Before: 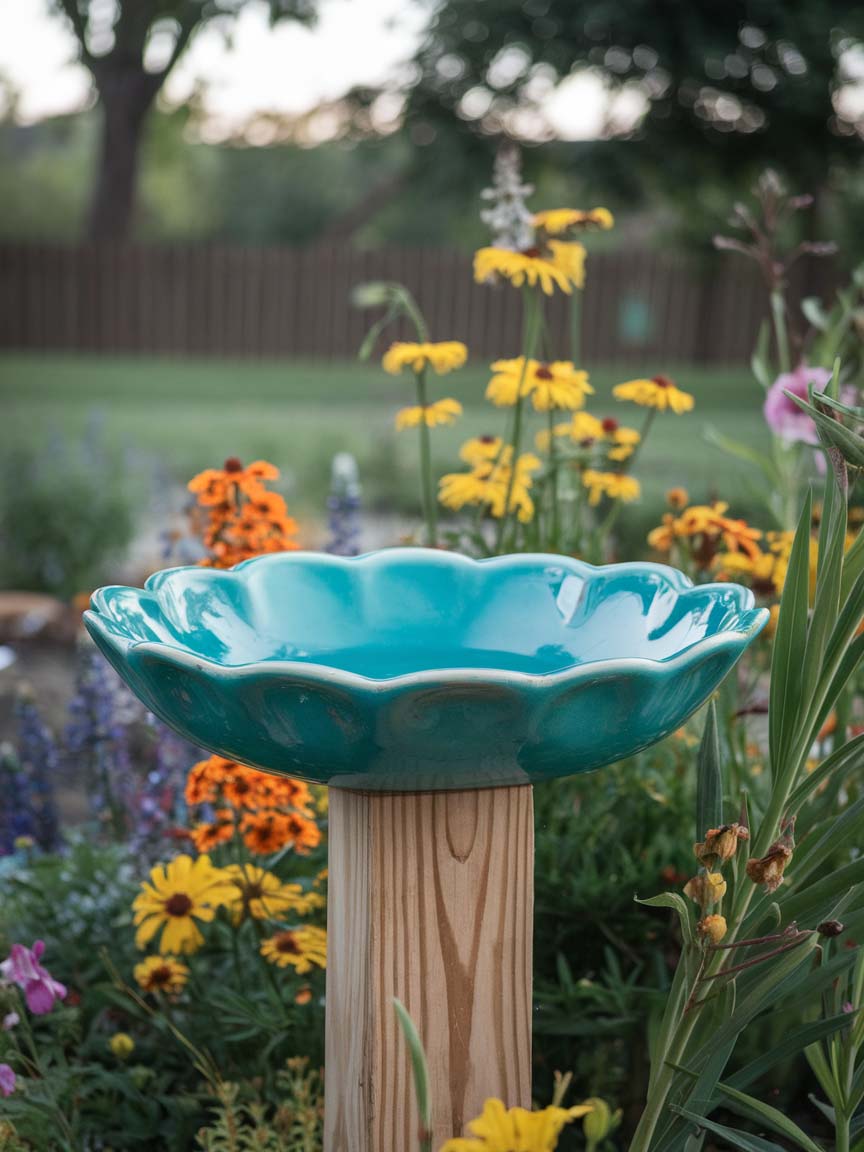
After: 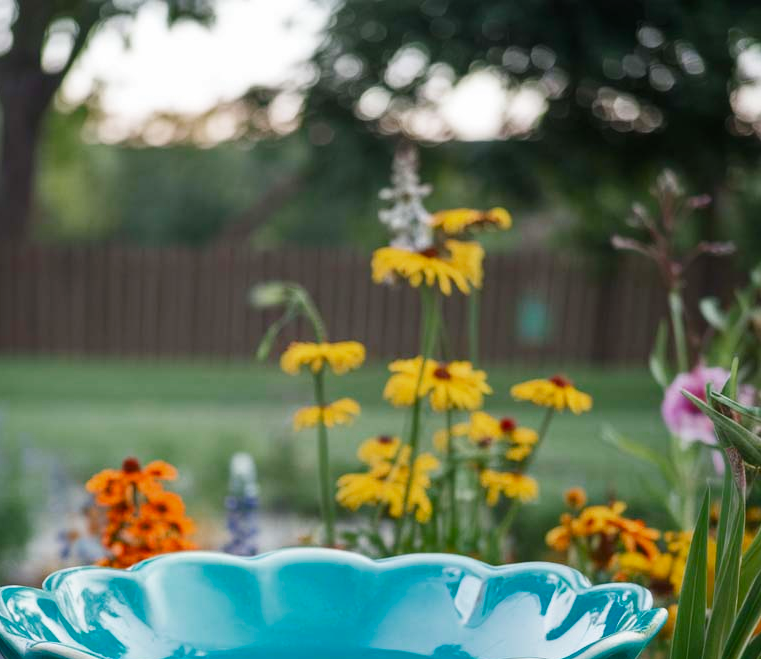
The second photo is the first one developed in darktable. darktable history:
color balance rgb: perceptual saturation grading › global saturation 20%, perceptual saturation grading › highlights -25%, perceptual saturation grading › shadows 25%
crop and rotate: left 11.812%, bottom 42.776%
tone curve: curves: ch0 [(0, 0) (0.08, 0.06) (0.17, 0.14) (0.5, 0.5) (0.83, 0.86) (0.92, 0.94) (1, 1)], preserve colors none
color zones: curves: ch0 [(0, 0.444) (0.143, 0.442) (0.286, 0.441) (0.429, 0.441) (0.571, 0.441) (0.714, 0.441) (0.857, 0.442) (1, 0.444)]
